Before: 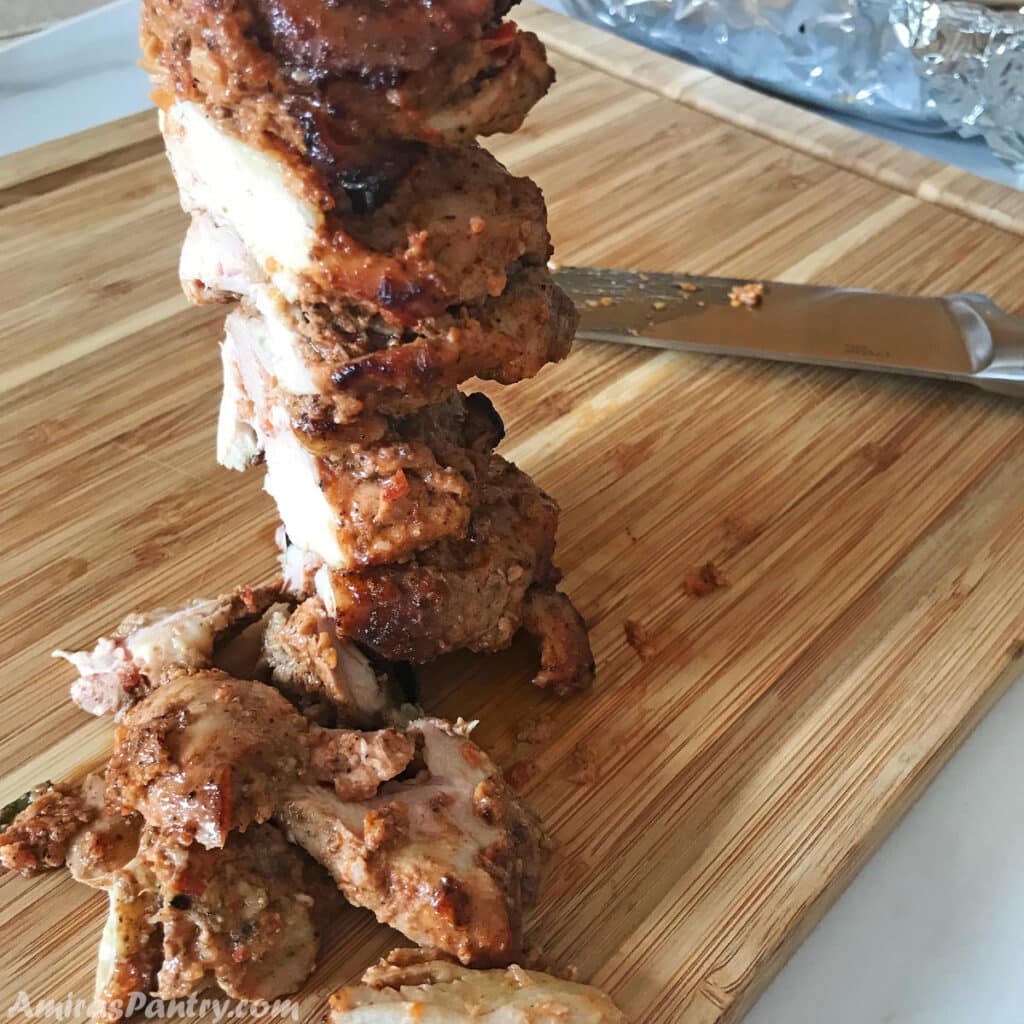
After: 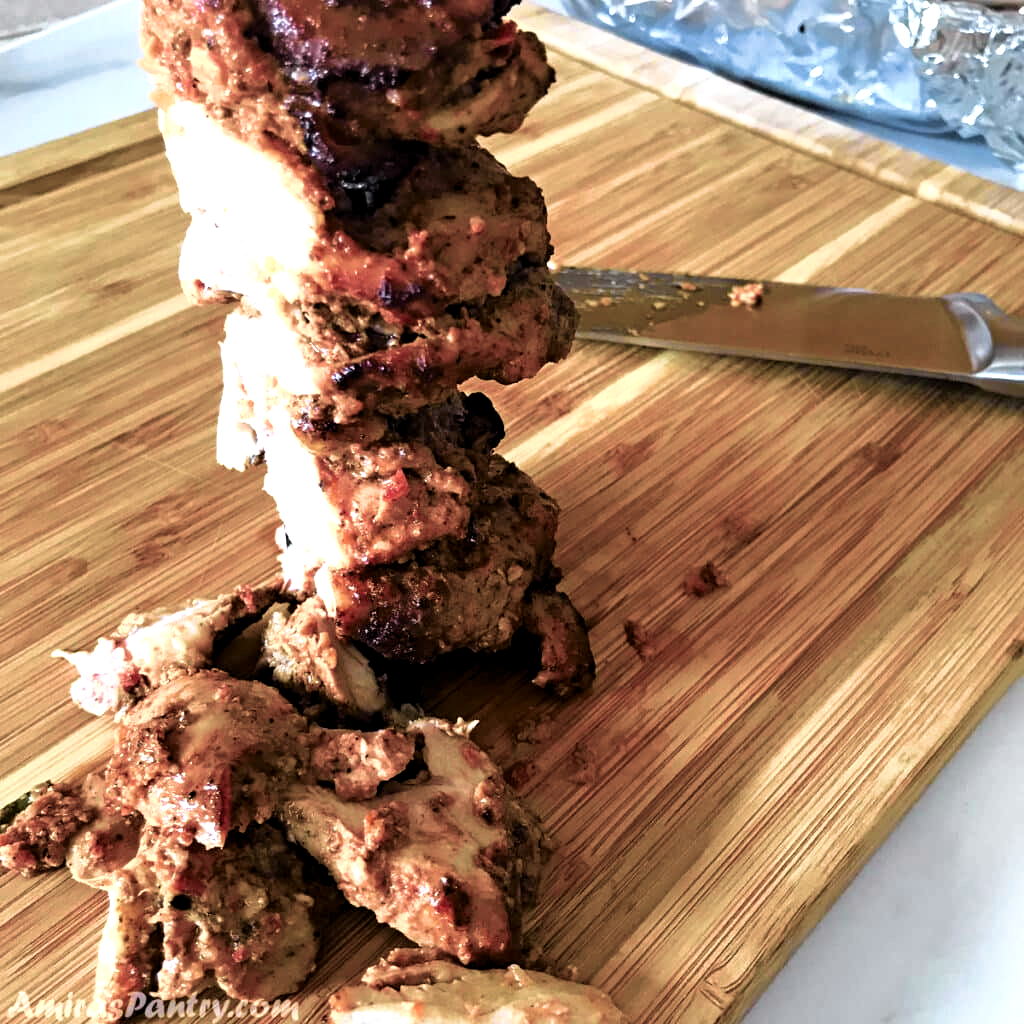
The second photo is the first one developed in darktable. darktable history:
tone curve: curves: ch0 [(0, 0) (0.105, 0.044) (0.195, 0.128) (0.283, 0.283) (0.384, 0.404) (0.485, 0.531) (0.638, 0.681) (0.795, 0.879) (1, 0.977)]; ch1 [(0, 0) (0.161, 0.092) (0.35, 0.33) (0.379, 0.401) (0.456, 0.469) (0.498, 0.503) (0.531, 0.537) (0.596, 0.621) (0.635, 0.671) (1, 1)]; ch2 [(0, 0) (0.371, 0.362) (0.437, 0.437) (0.483, 0.484) (0.53, 0.515) (0.56, 0.58) (0.622, 0.606) (1, 1)], color space Lab, independent channels, preserve colors none
velvia: strength 45%
exposure: black level correction 0, compensate exposure bias true, compensate highlight preservation false
levels: levels [0.052, 0.496, 0.908]
